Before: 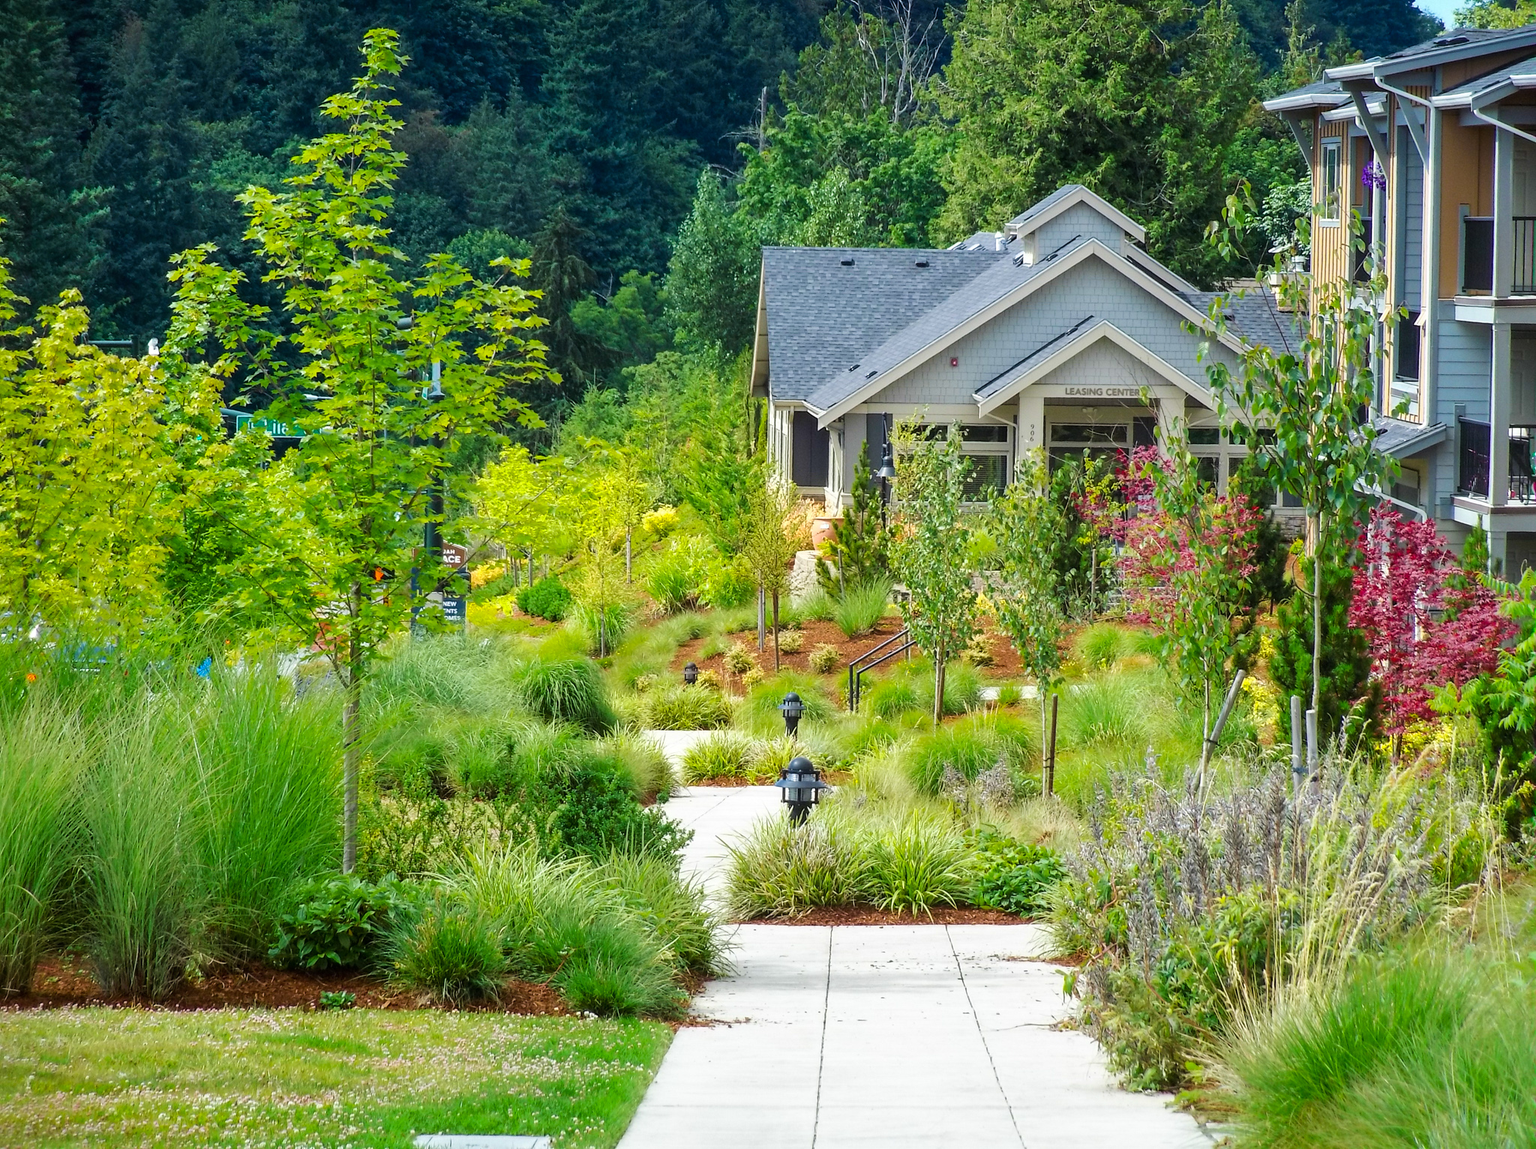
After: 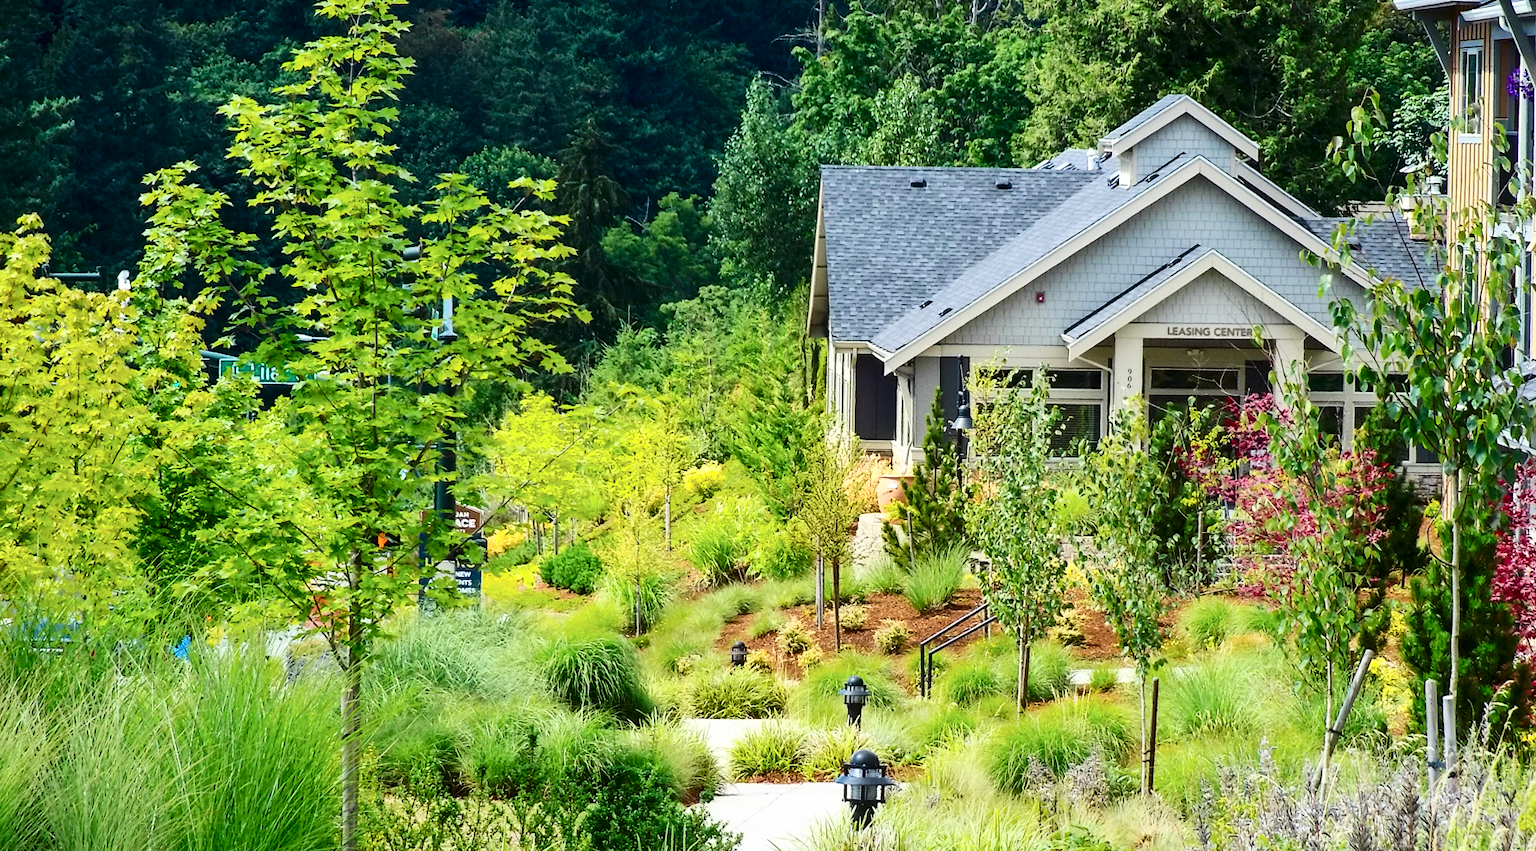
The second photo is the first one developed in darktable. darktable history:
contrast brightness saturation: contrast 0.294
crop: left 2.942%, top 8.902%, right 9.645%, bottom 26.338%
